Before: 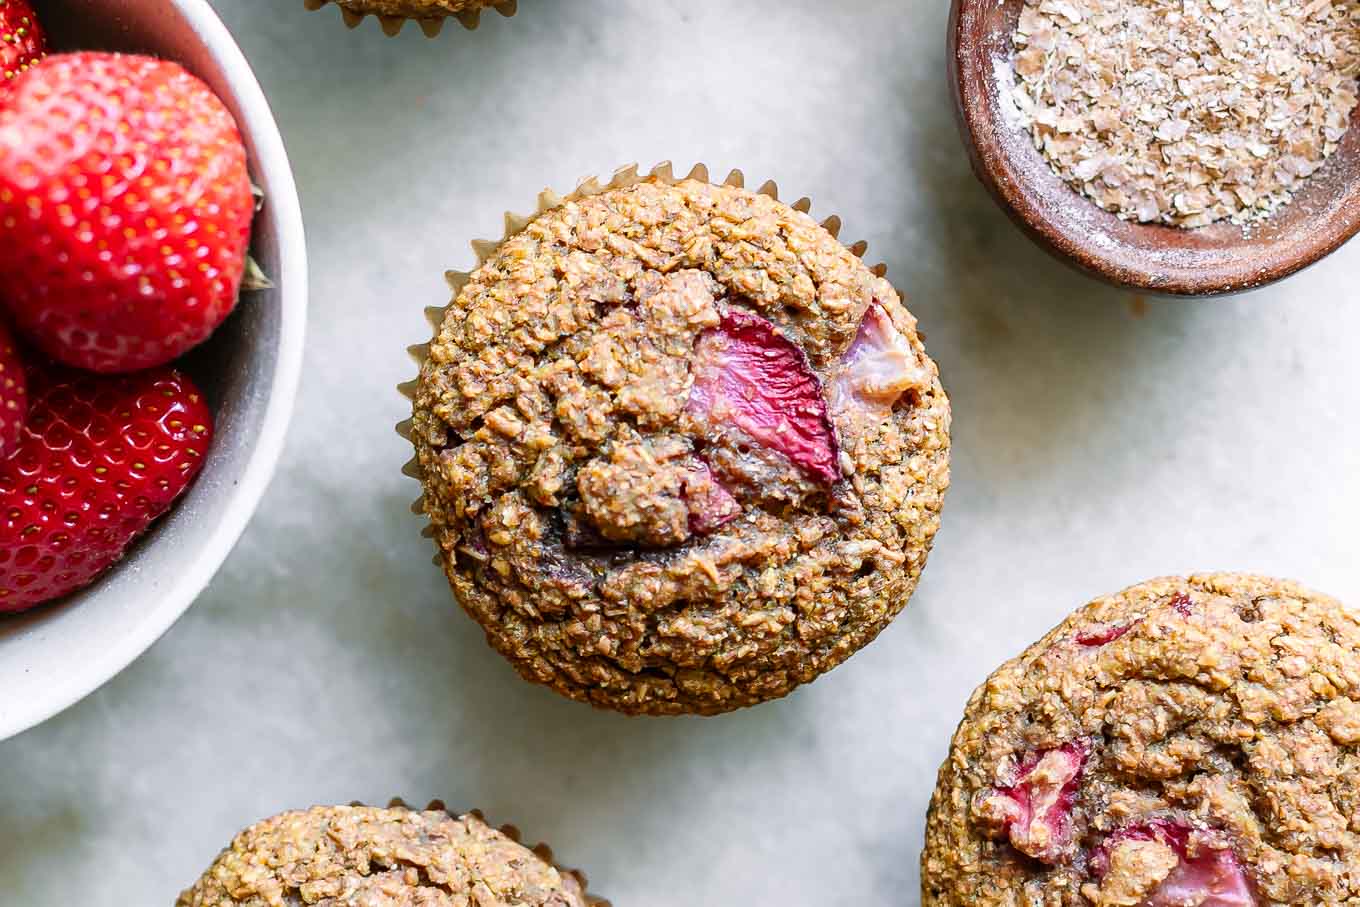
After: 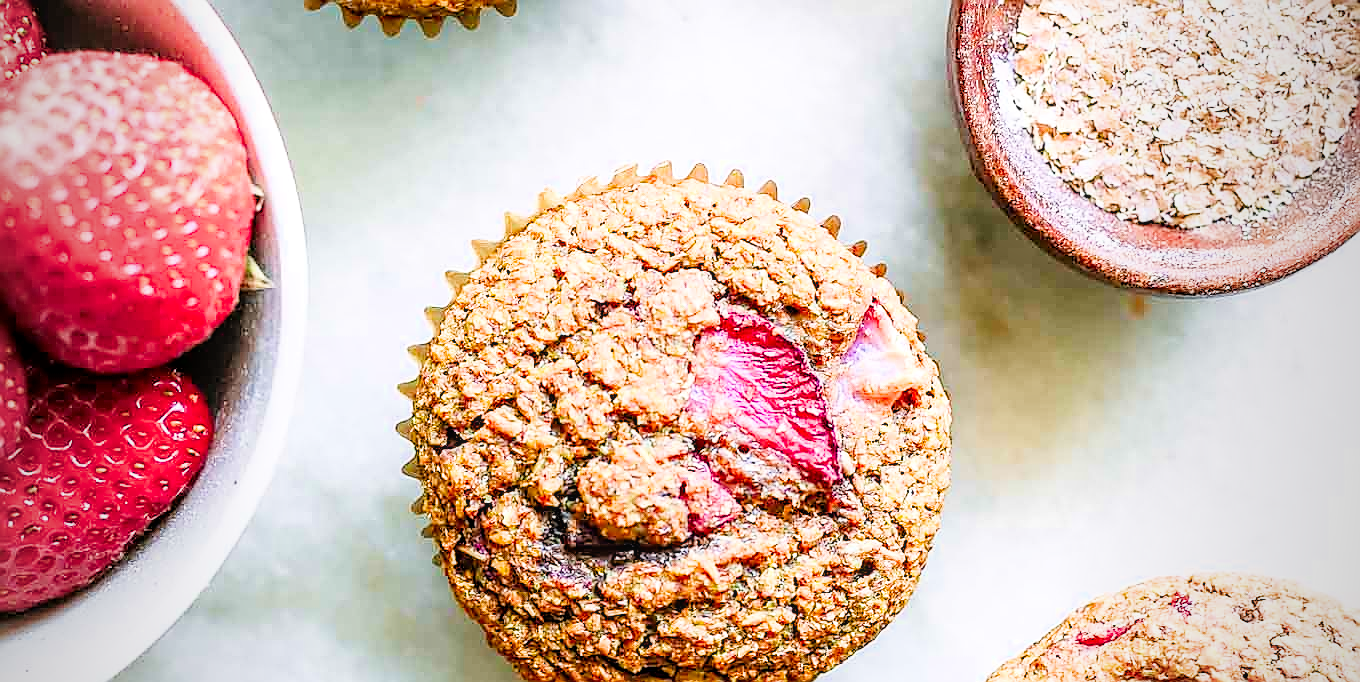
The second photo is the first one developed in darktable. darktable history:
exposure: black level correction 0, exposure 1.41 EV, compensate highlight preservation false
tone equalizer: -8 EV -0.435 EV, -7 EV -0.408 EV, -6 EV -0.365 EV, -5 EV -0.232 EV, -3 EV 0.191 EV, -2 EV 0.305 EV, -1 EV 0.39 EV, +0 EV 0.426 EV
color correction: highlights b* 0.034, saturation 1.36
local contrast: on, module defaults
filmic rgb: black relative exposure -7.65 EV, white relative exposure 4.56 EV, hardness 3.61
sharpen: radius 1.375, amount 1.245, threshold 0.613
vignetting: fall-off start 96.17%, fall-off radius 100.47%, center (0, 0.004), width/height ratio 0.612
crop: bottom 24.803%
